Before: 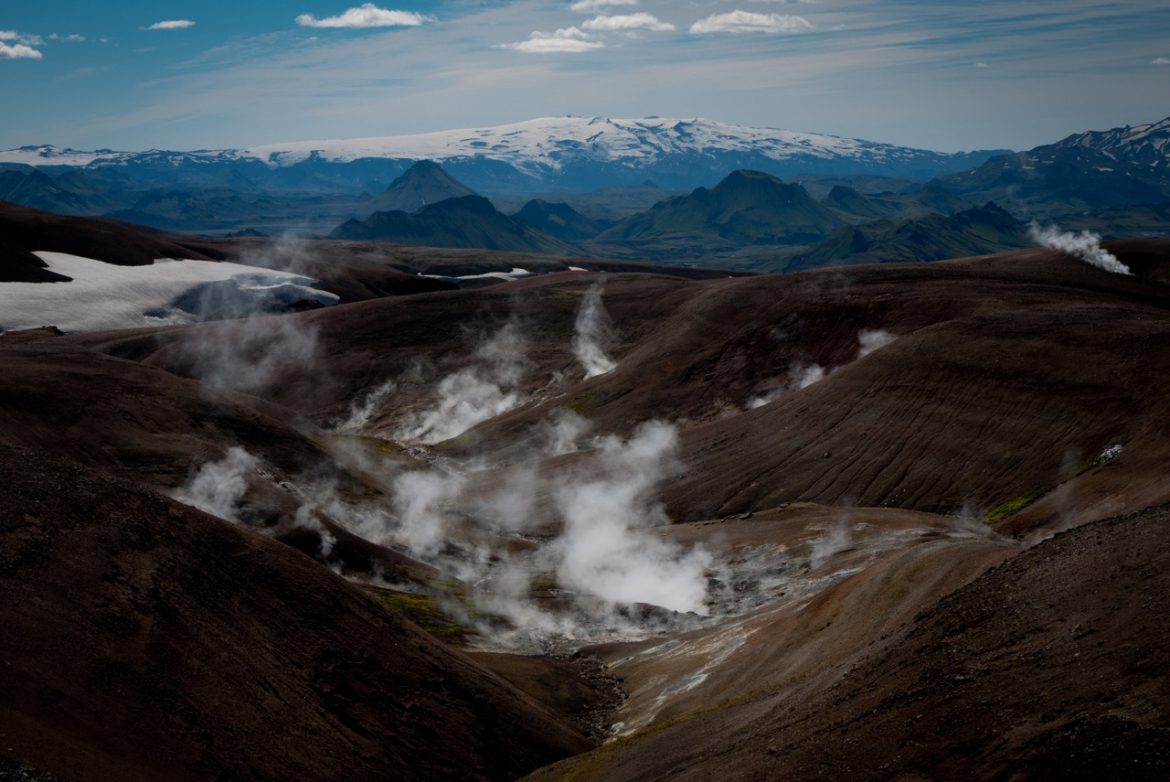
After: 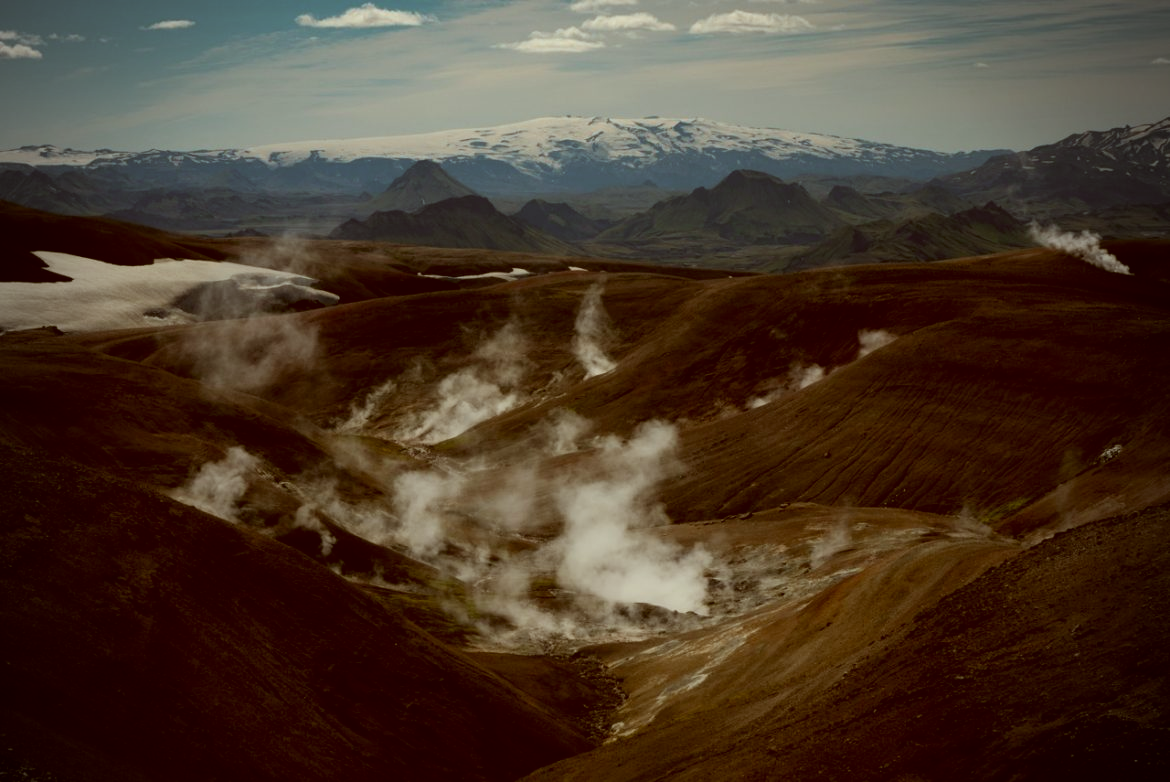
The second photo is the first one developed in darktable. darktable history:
vignetting: on, module defaults
color correction: highlights a* -5.3, highlights b* 9.8, shadows a* 9.8, shadows b* 24.26
